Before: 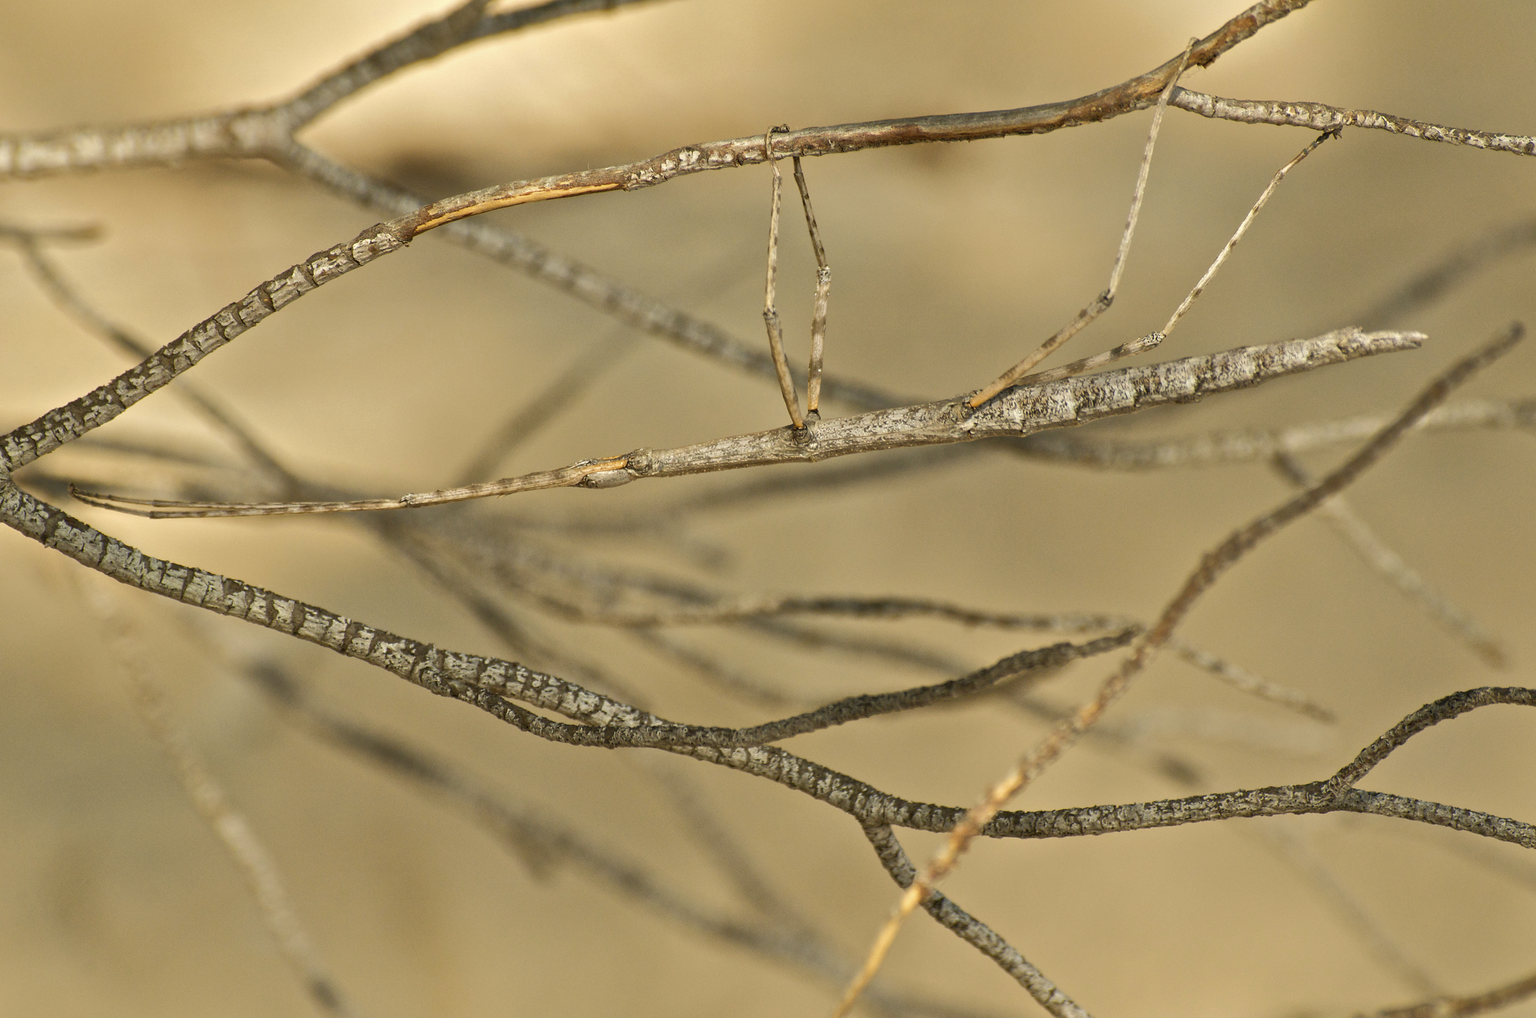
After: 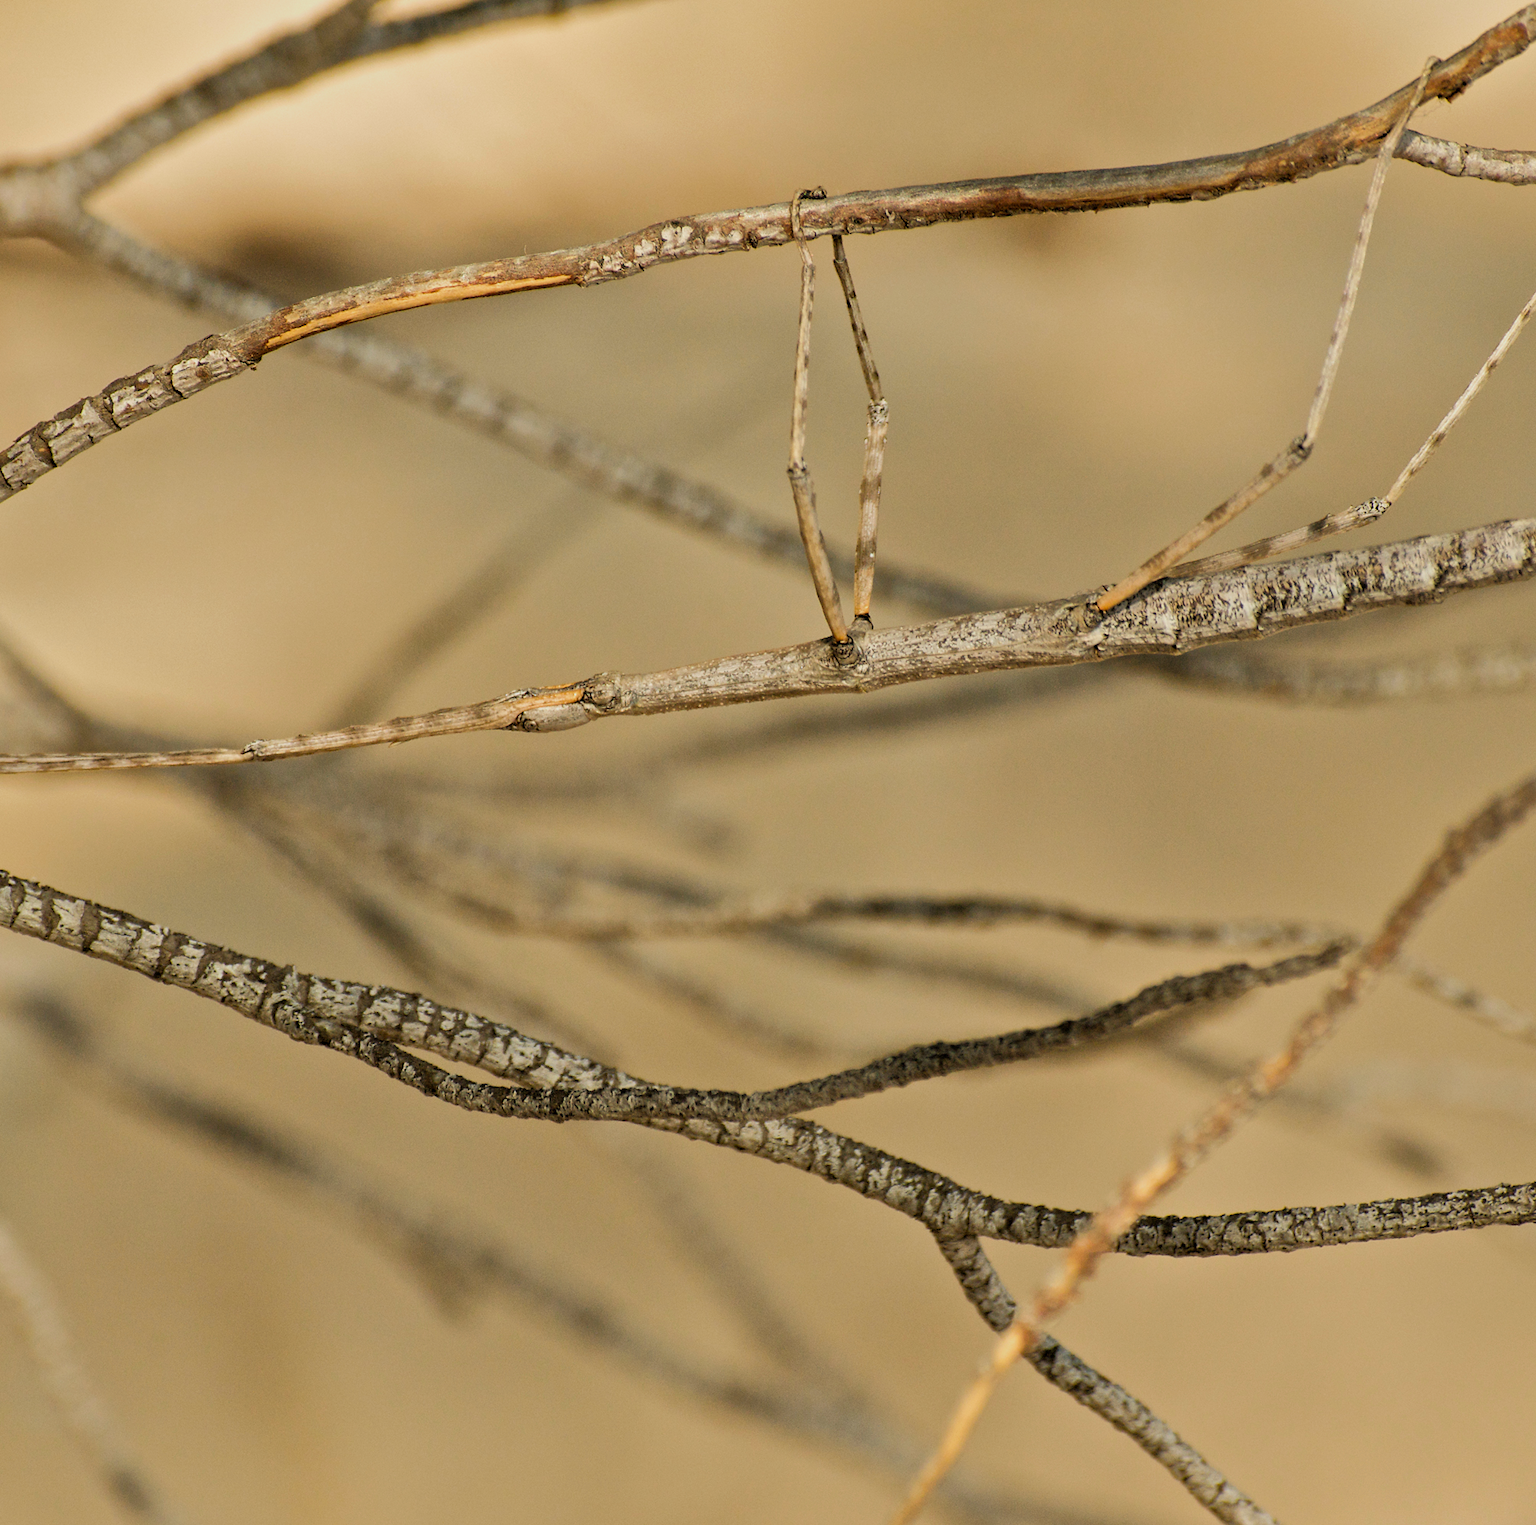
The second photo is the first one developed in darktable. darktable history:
crop and rotate: left 15.526%, right 17.755%
filmic rgb: black relative exposure -7.7 EV, white relative exposure 4.39 EV, threshold -0.31 EV, transition 3.19 EV, structure ↔ texture 99.23%, target black luminance 0%, hardness 3.75, latitude 50.52%, contrast 1.077, highlights saturation mix 8.5%, shadows ↔ highlights balance -0.22%, enable highlight reconstruction true
